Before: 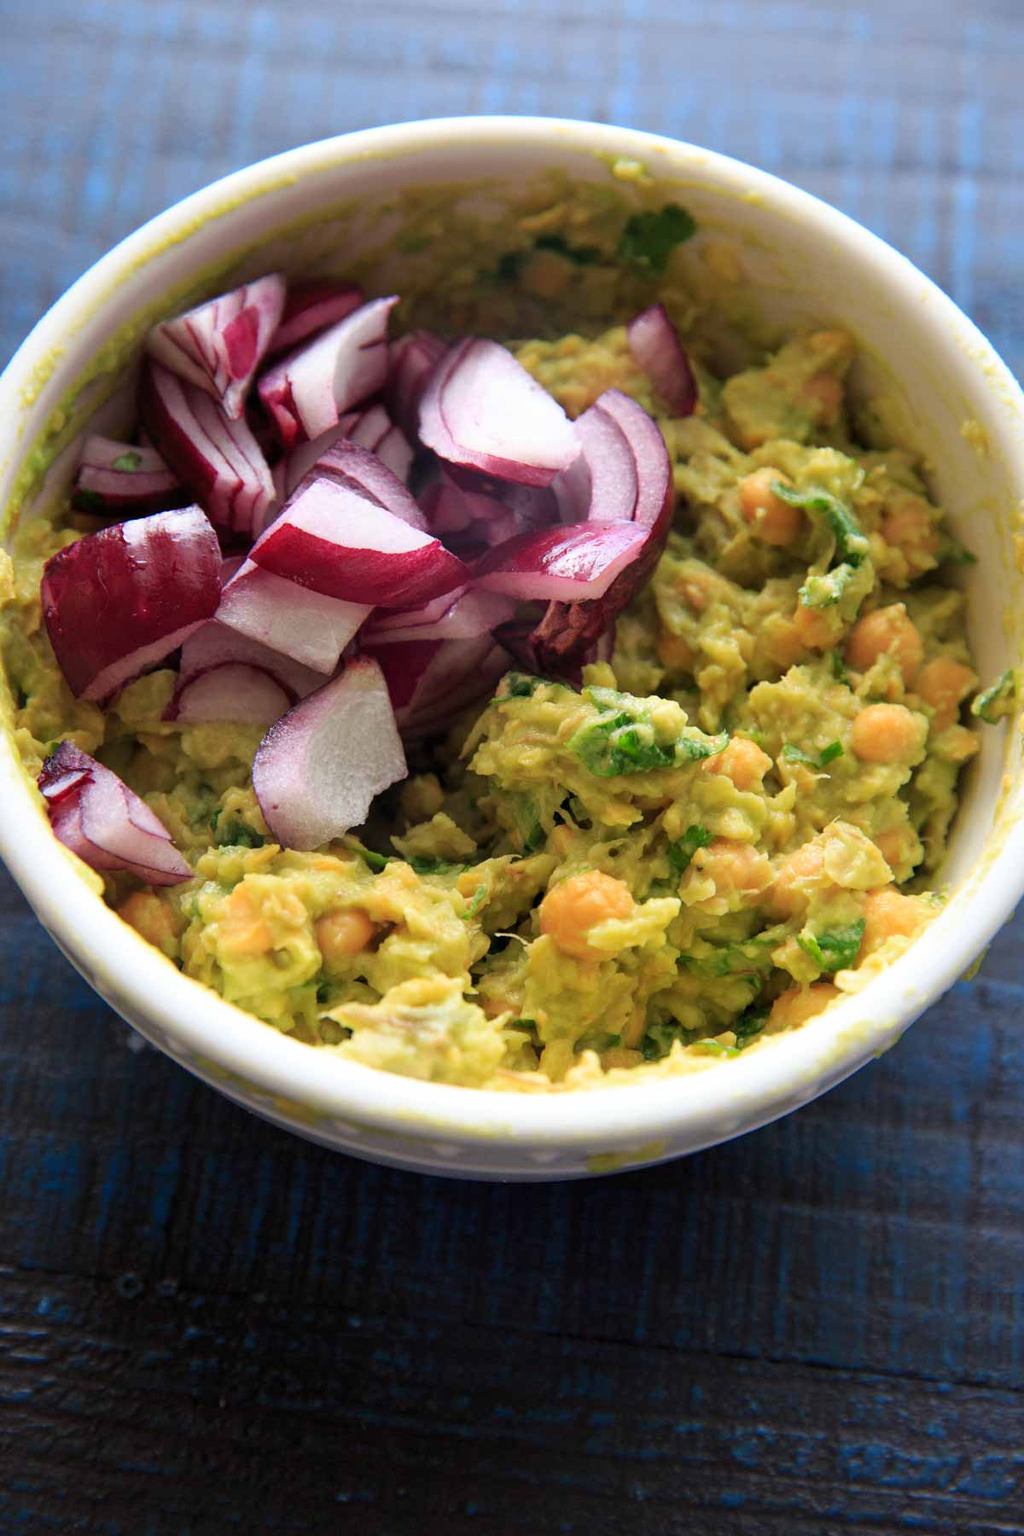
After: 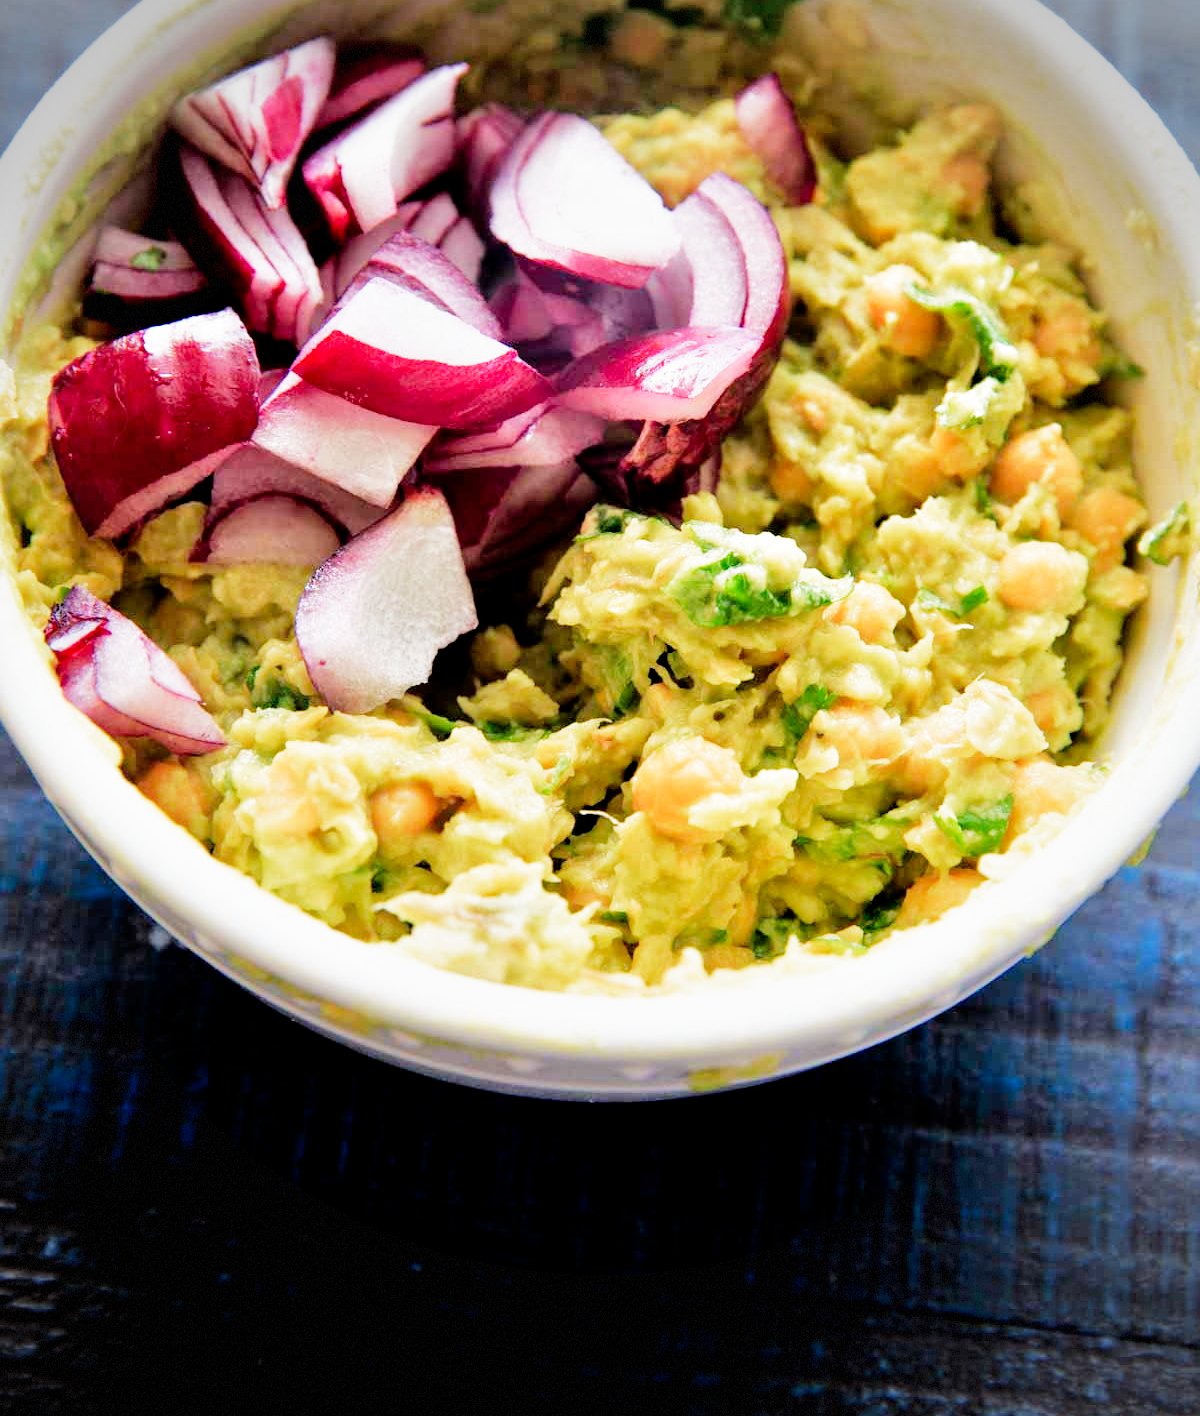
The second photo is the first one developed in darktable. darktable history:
crop and rotate: top 15.774%, bottom 5.506%
filmic rgb: middle gray luminance 10%, black relative exposure -8.61 EV, white relative exposure 3.3 EV, threshold 6 EV, target black luminance 0%, hardness 5.2, latitude 44.69%, contrast 1.302, highlights saturation mix 5%, shadows ↔ highlights balance 24.64%, add noise in highlights 0, preserve chrominance no, color science v3 (2019), use custom middle-gray values true, iterations of high-quality reconstruction 0, contrast in highlights soft, enable highlight reconstruction true
vignetting: dithering 8-bit output, unbound false
tone equalizer: -7 EV 0.15 EV, -6 EV 0.6 EV, -5 EV 1.15 EV, -4 EV 1.33 EV, -3 EV 1.15 EV, -2 EV 0.6 EV, -1 EV 0.15 EV, mask exposure compensation -0.5 EV
exposure: black level correction 0, exposure -0.721 EV, compensate highlight preservation false
